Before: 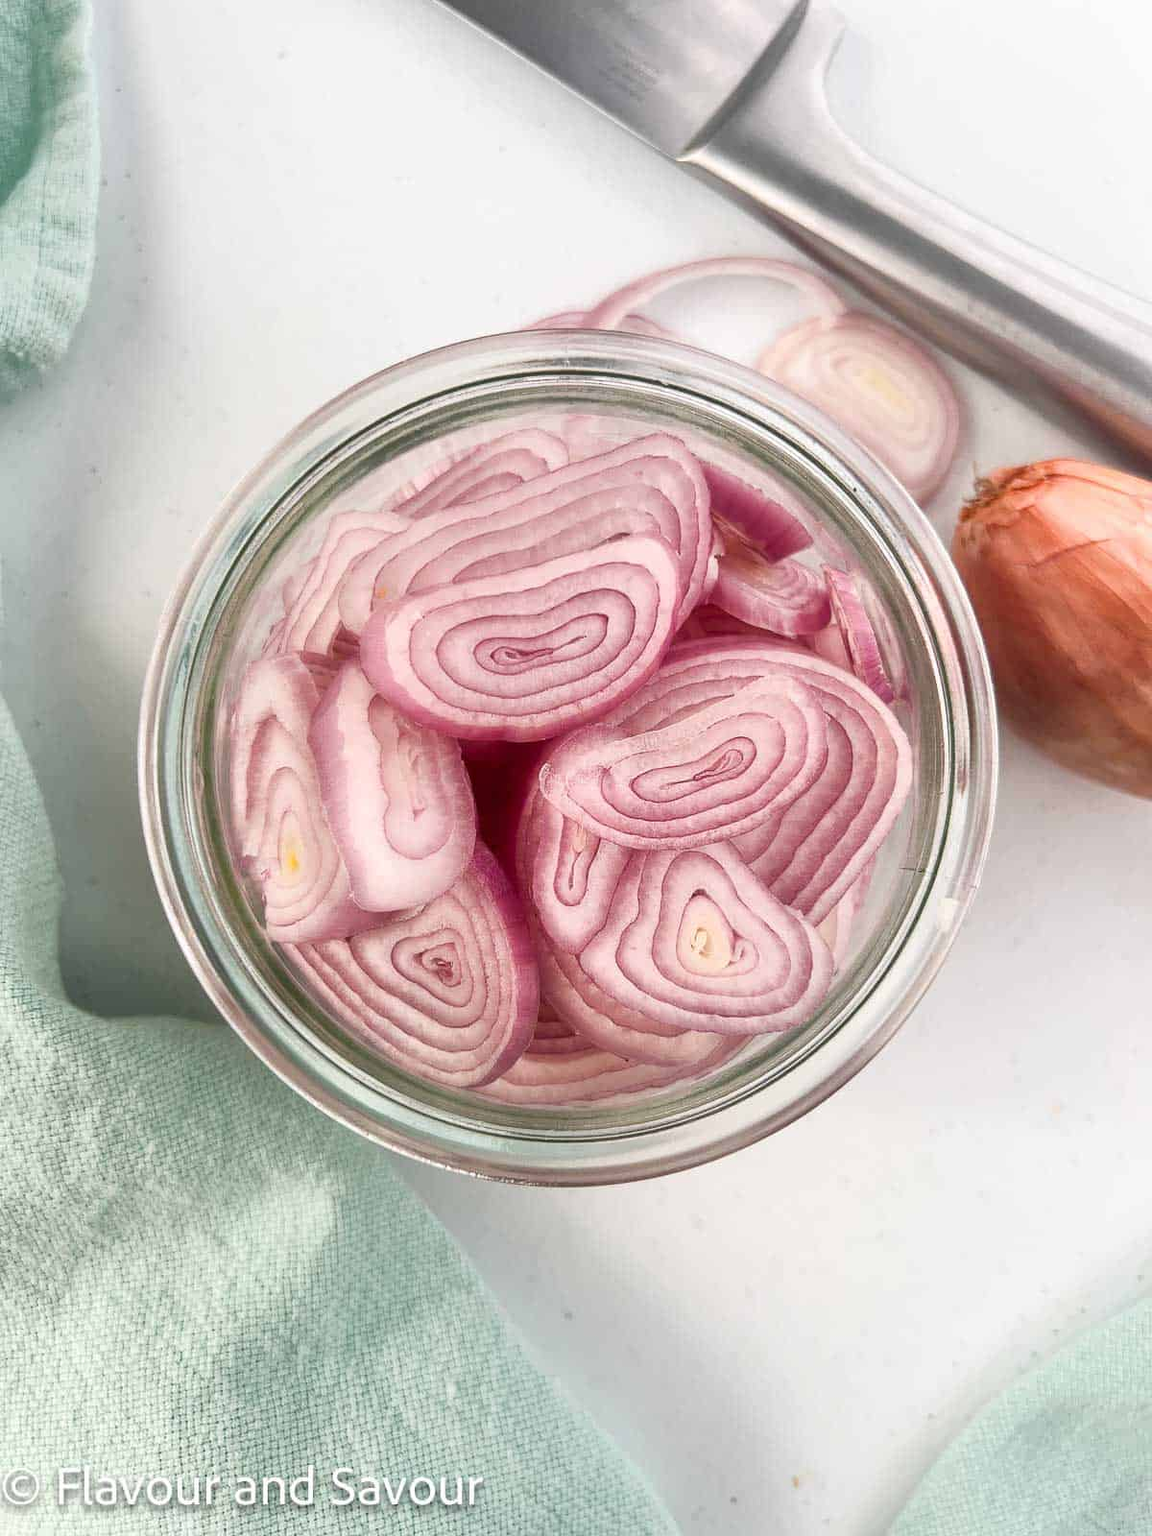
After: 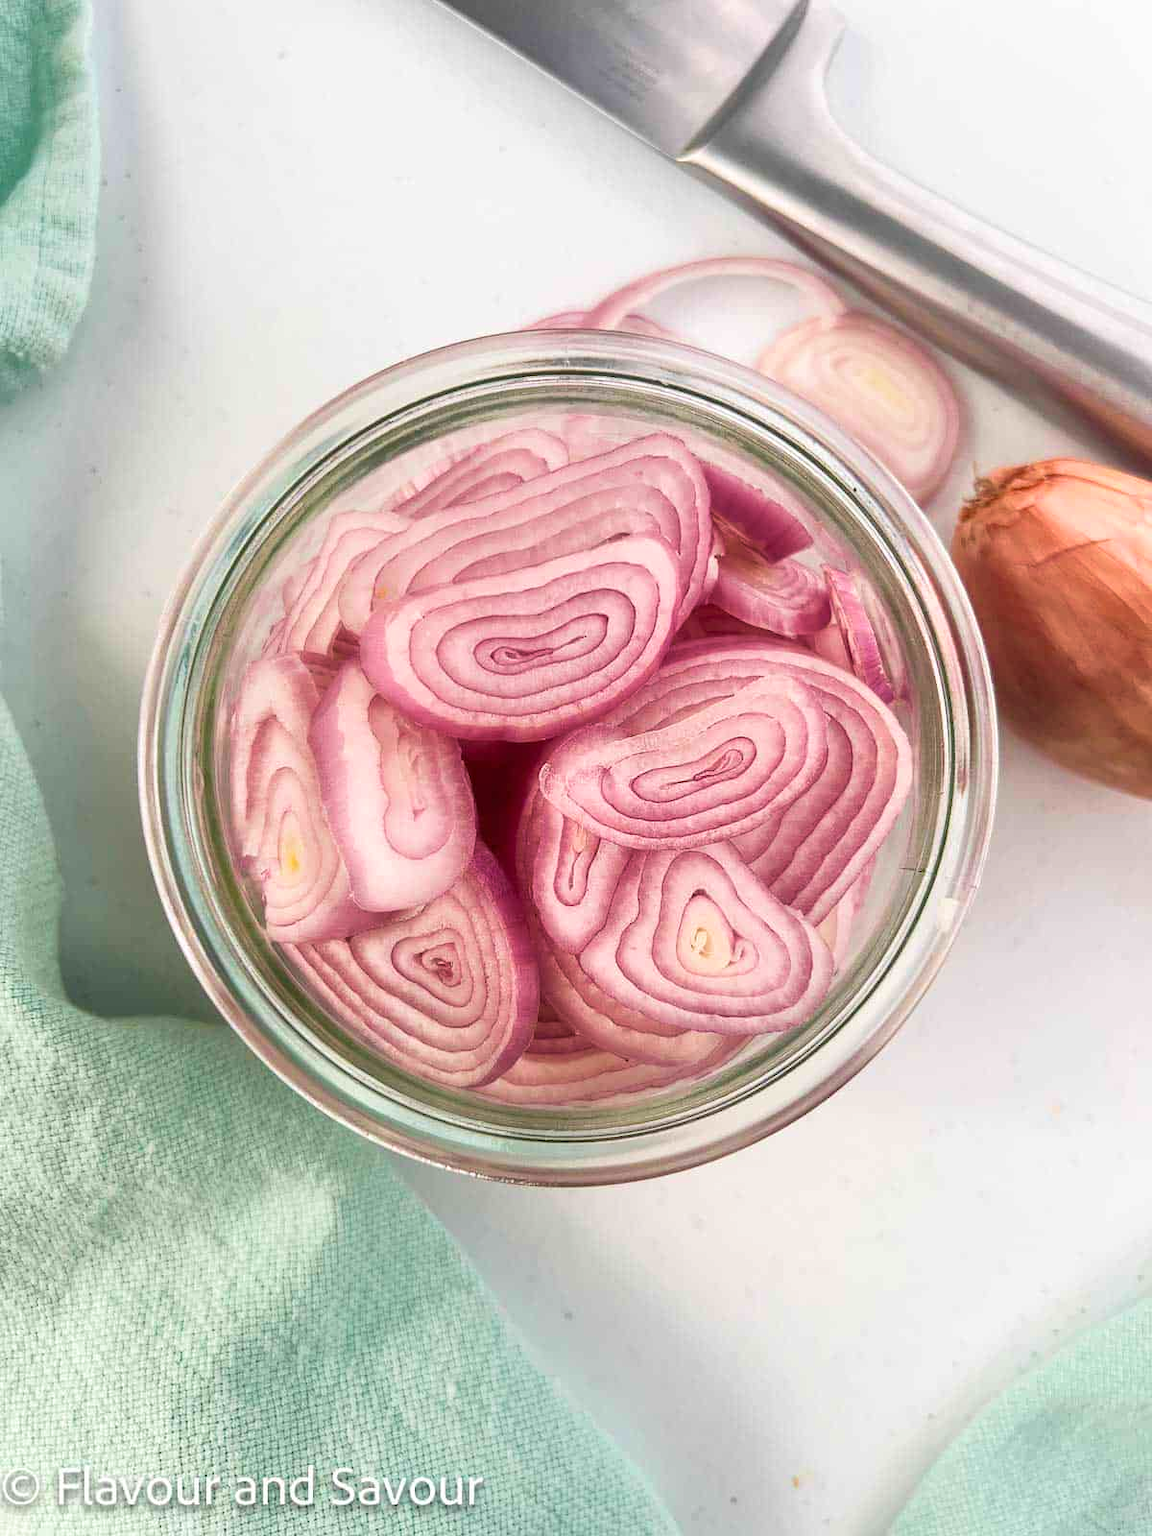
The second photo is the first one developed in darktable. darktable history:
velvia: strength 44.54%
